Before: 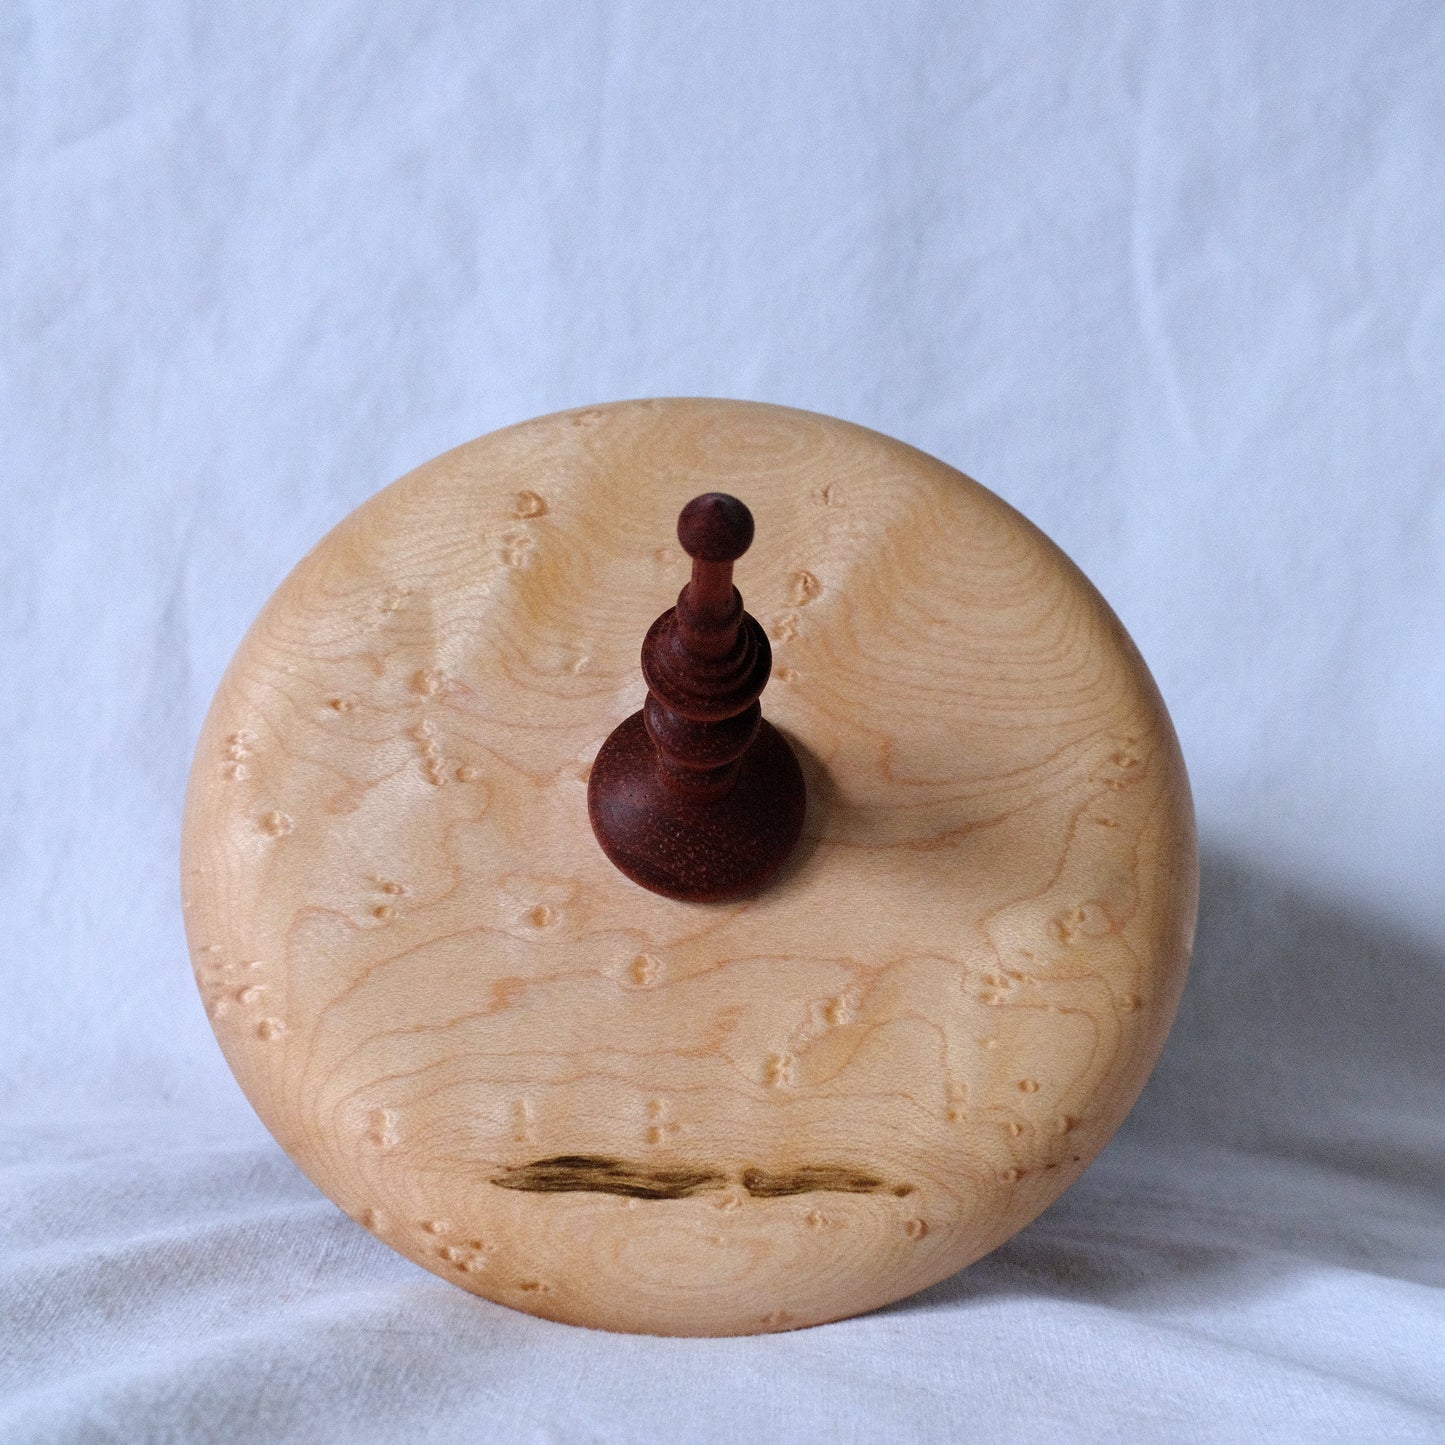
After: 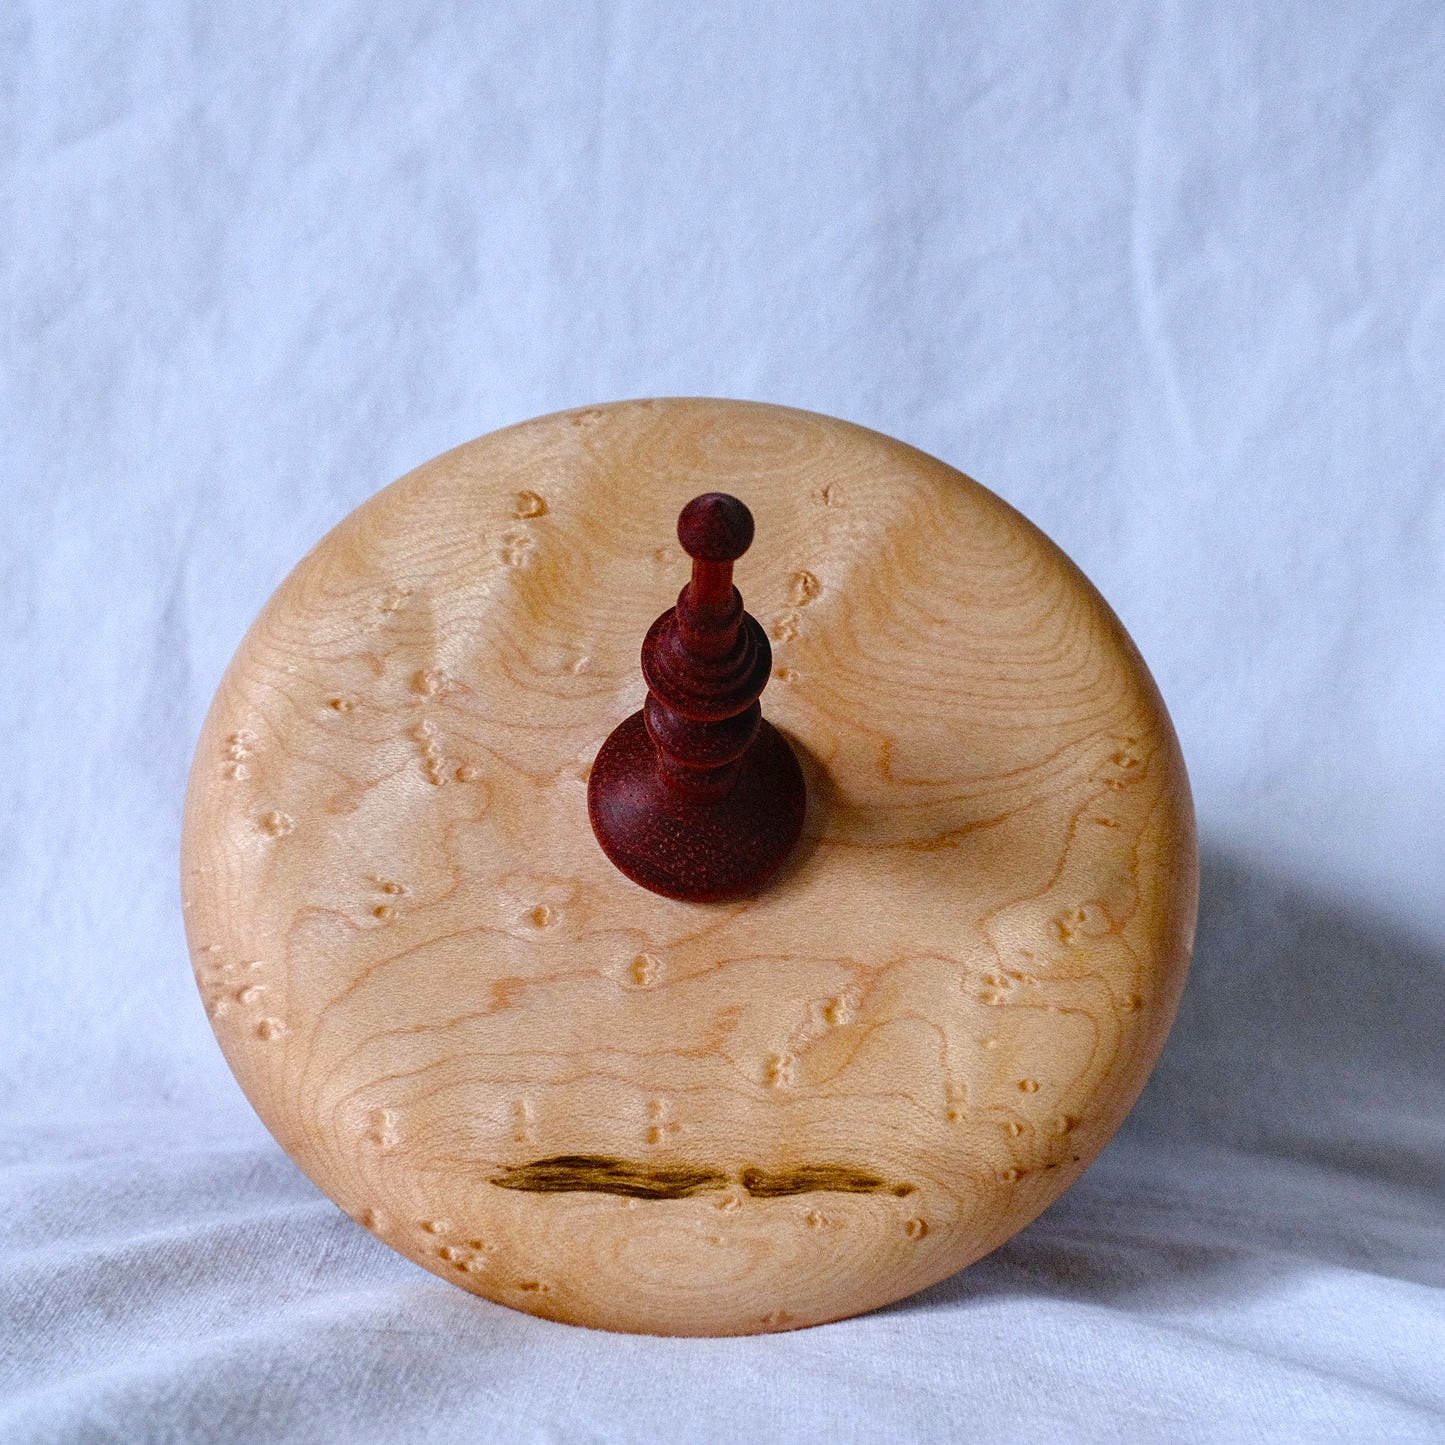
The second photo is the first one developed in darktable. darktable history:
color balance rgb: global offset › luminance 0.491%, linear chroma grading › global chroma 8.947%, perceptual saturation grading › global saturation 45.328%, perceptual saturation grading › highlights -48.954%, perceptual saturation grading › shadows 29.829%
sharpen: amount 0.205
local contrast: detail 130%
